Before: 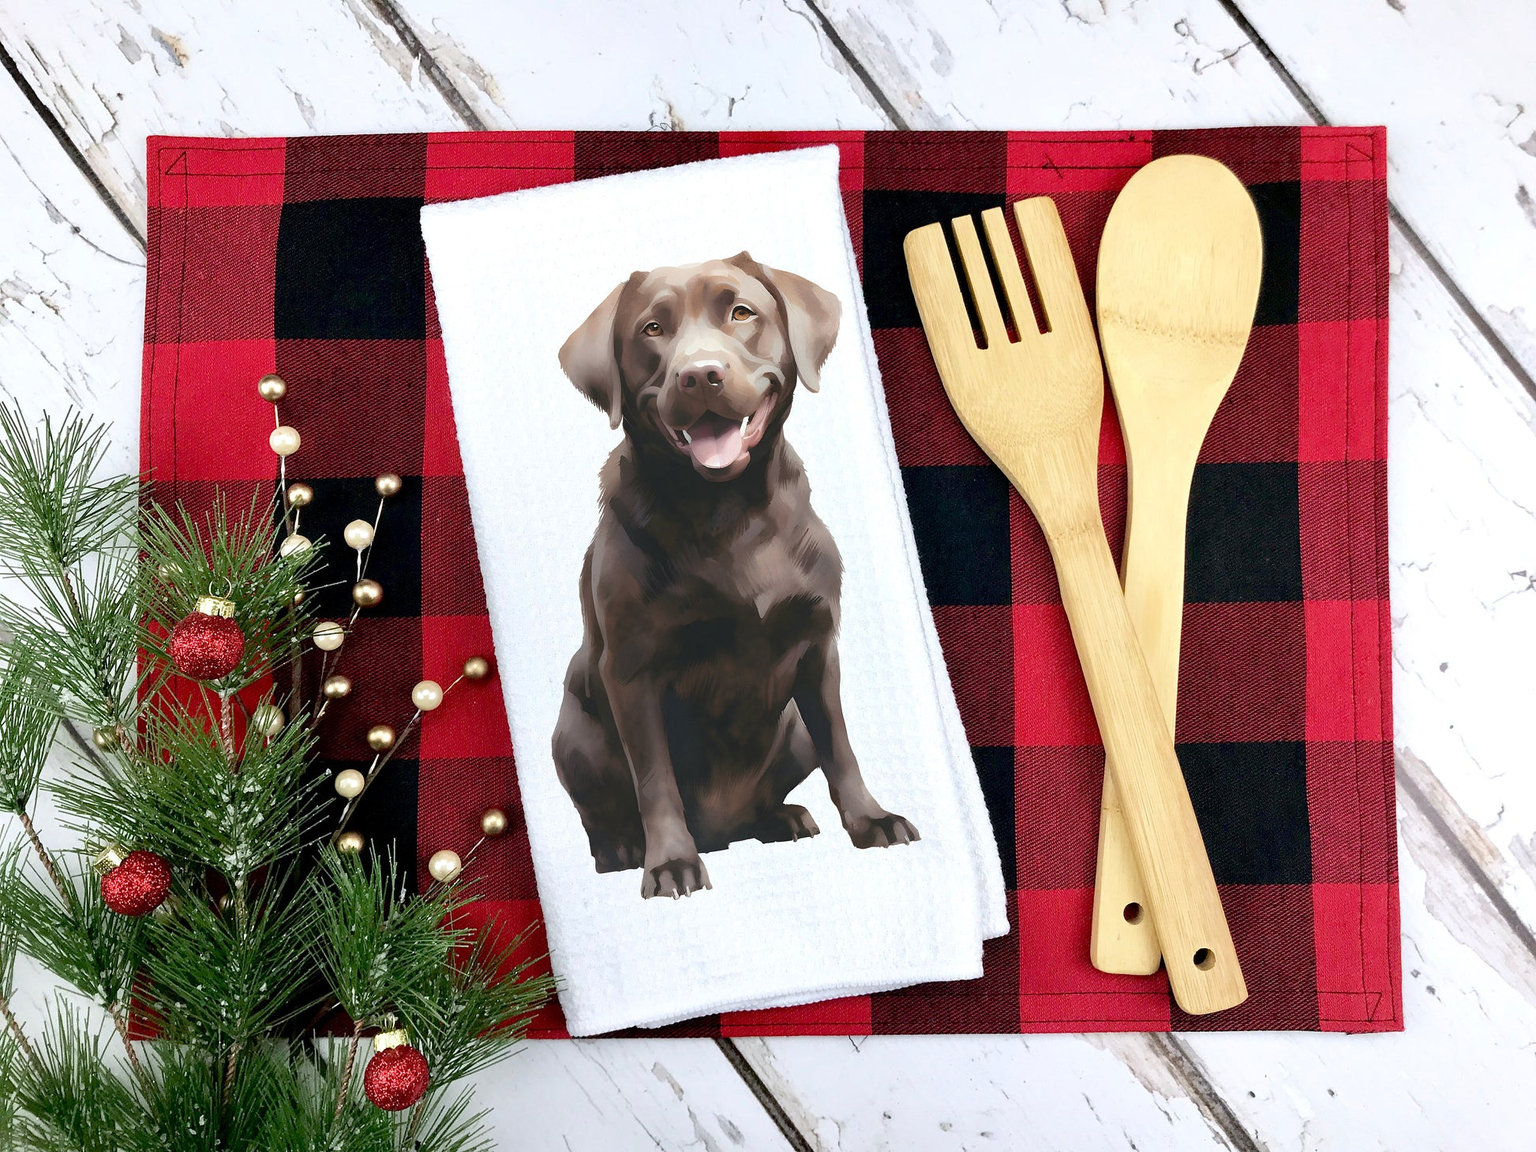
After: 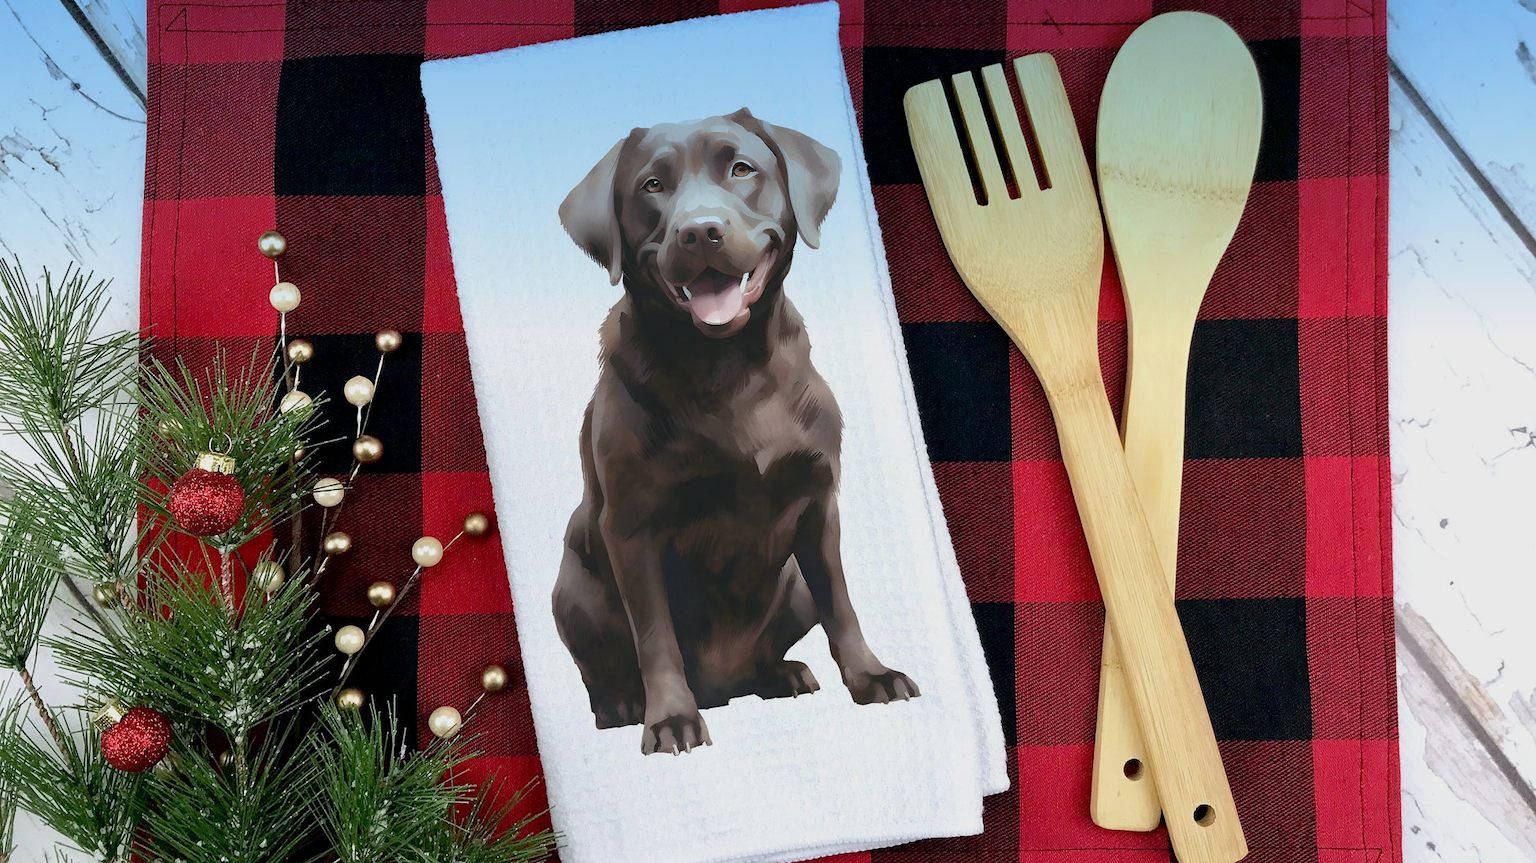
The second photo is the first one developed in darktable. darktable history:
exposure: exposure -0.293 EV, compensate highlight preservation false
crop and rotate: top 12.5%, bottom 12.5%
graduated density: density 2.02 EV, hardness 44%, rotation 0.374°, offset 8.21, hue 208.8°, saturation 97%
